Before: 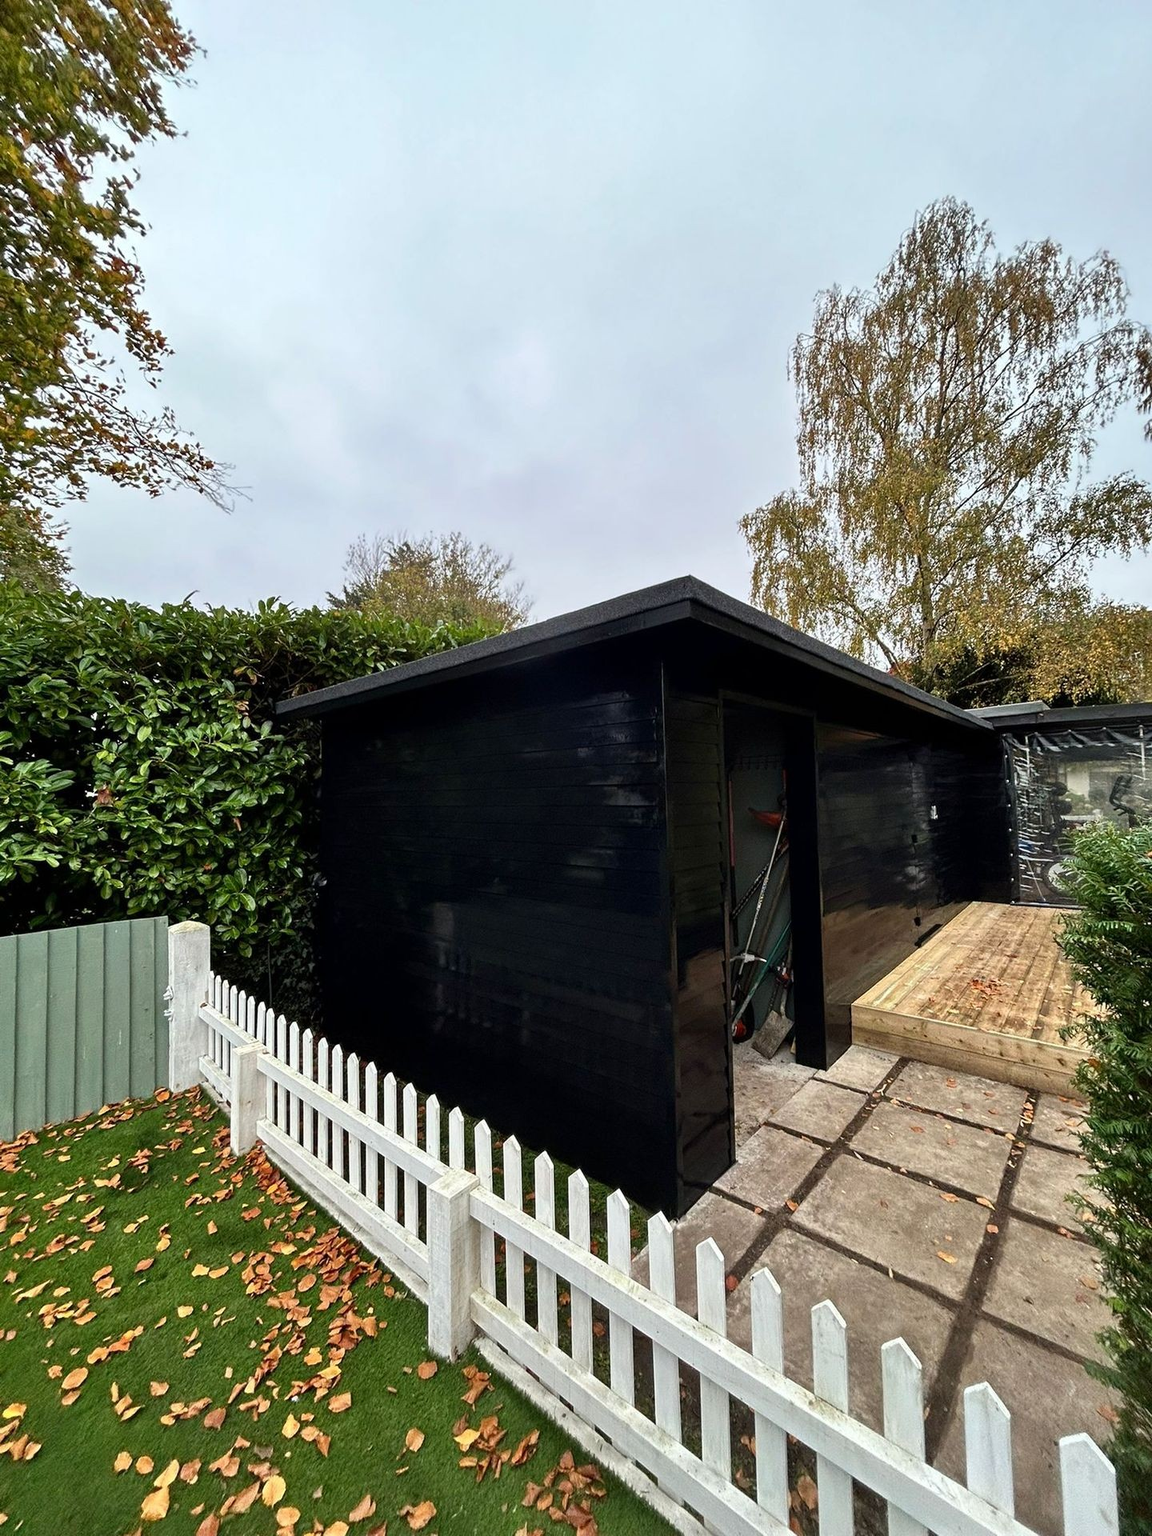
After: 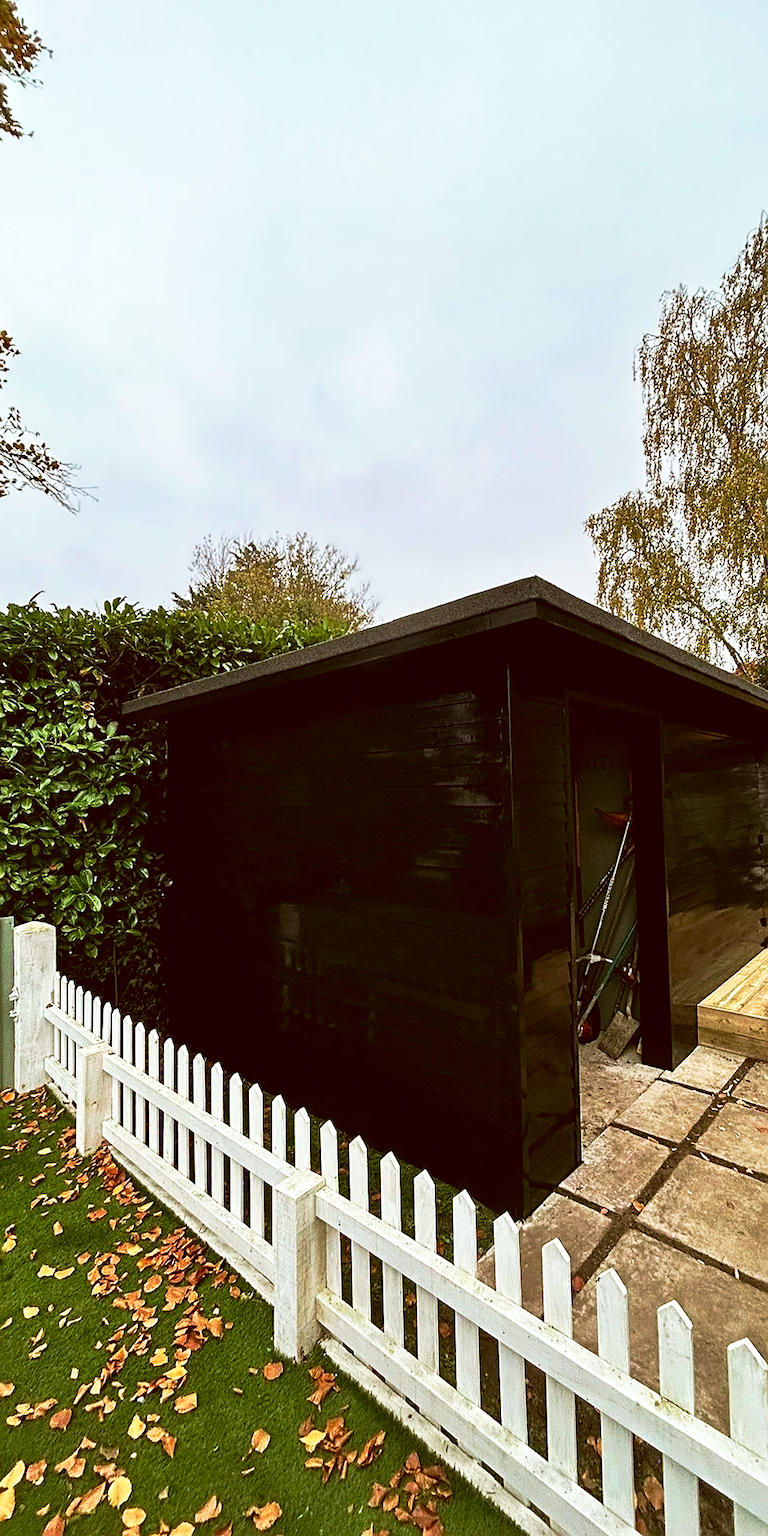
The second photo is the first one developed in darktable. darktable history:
sharpen: on, module defaults
color correction: highlights a* -0.606, highlights b* 0.167, shadows a* 5.22, shadows b* 20.75
base curve: curves: ch0 [(0, 0) (0.257, 0.25) (0.482, 0.586) (0.757, 0.871) (1, 1)], preserve colors none
velvia: on, module defaults
crop and rotate: left 13.457%, right 19.875%
